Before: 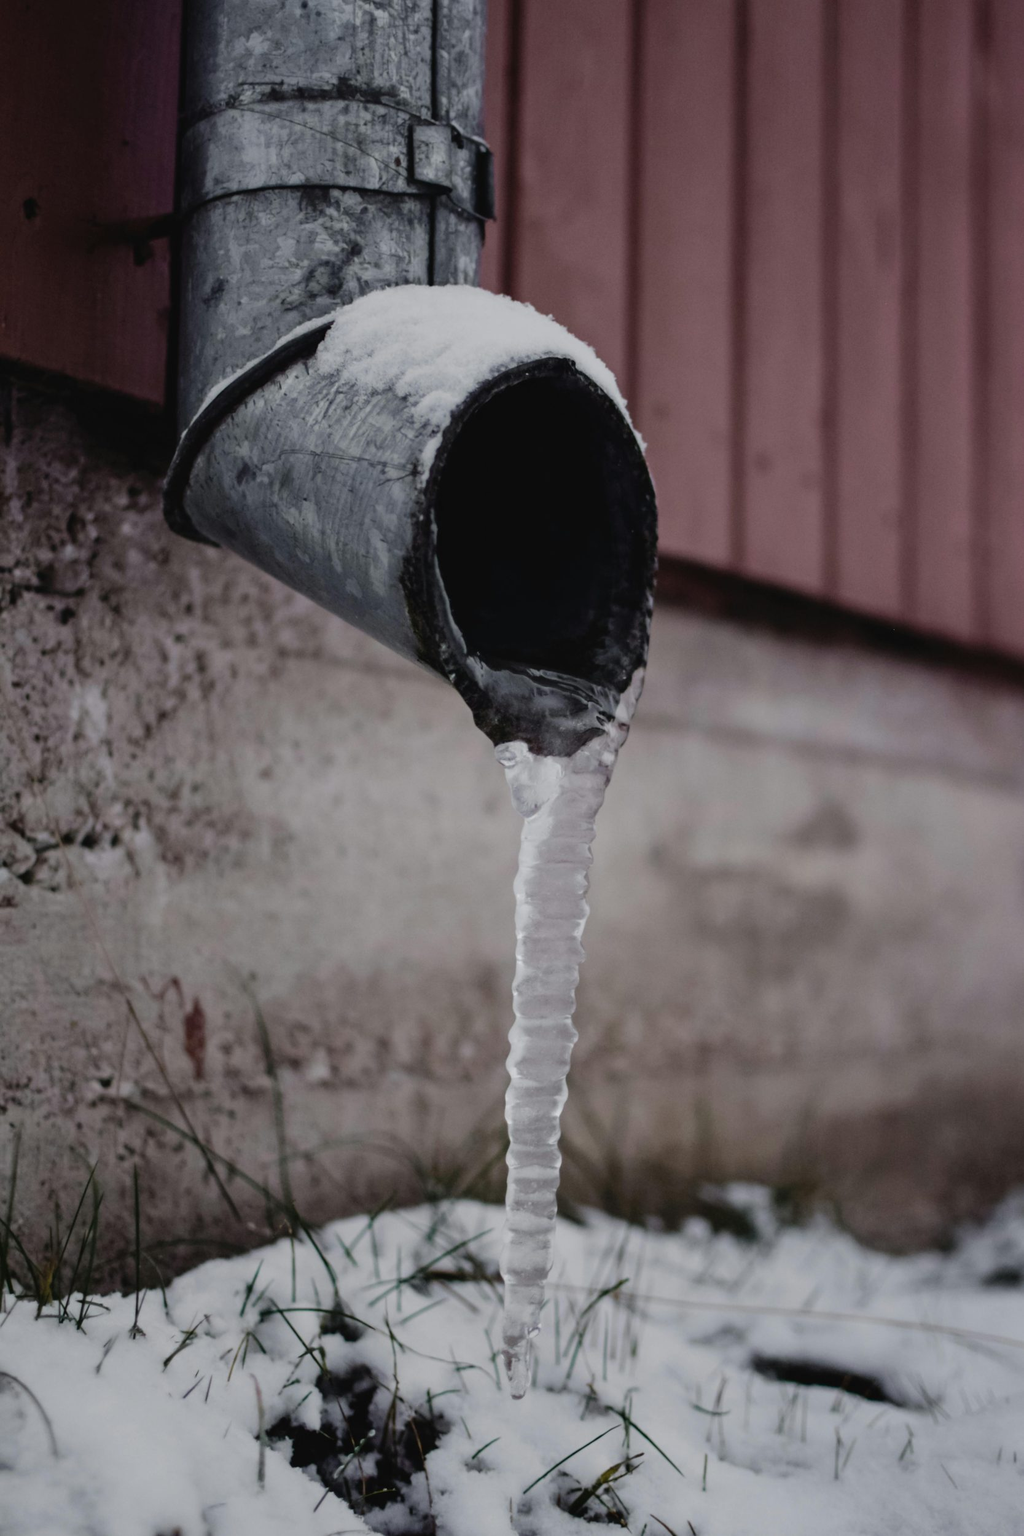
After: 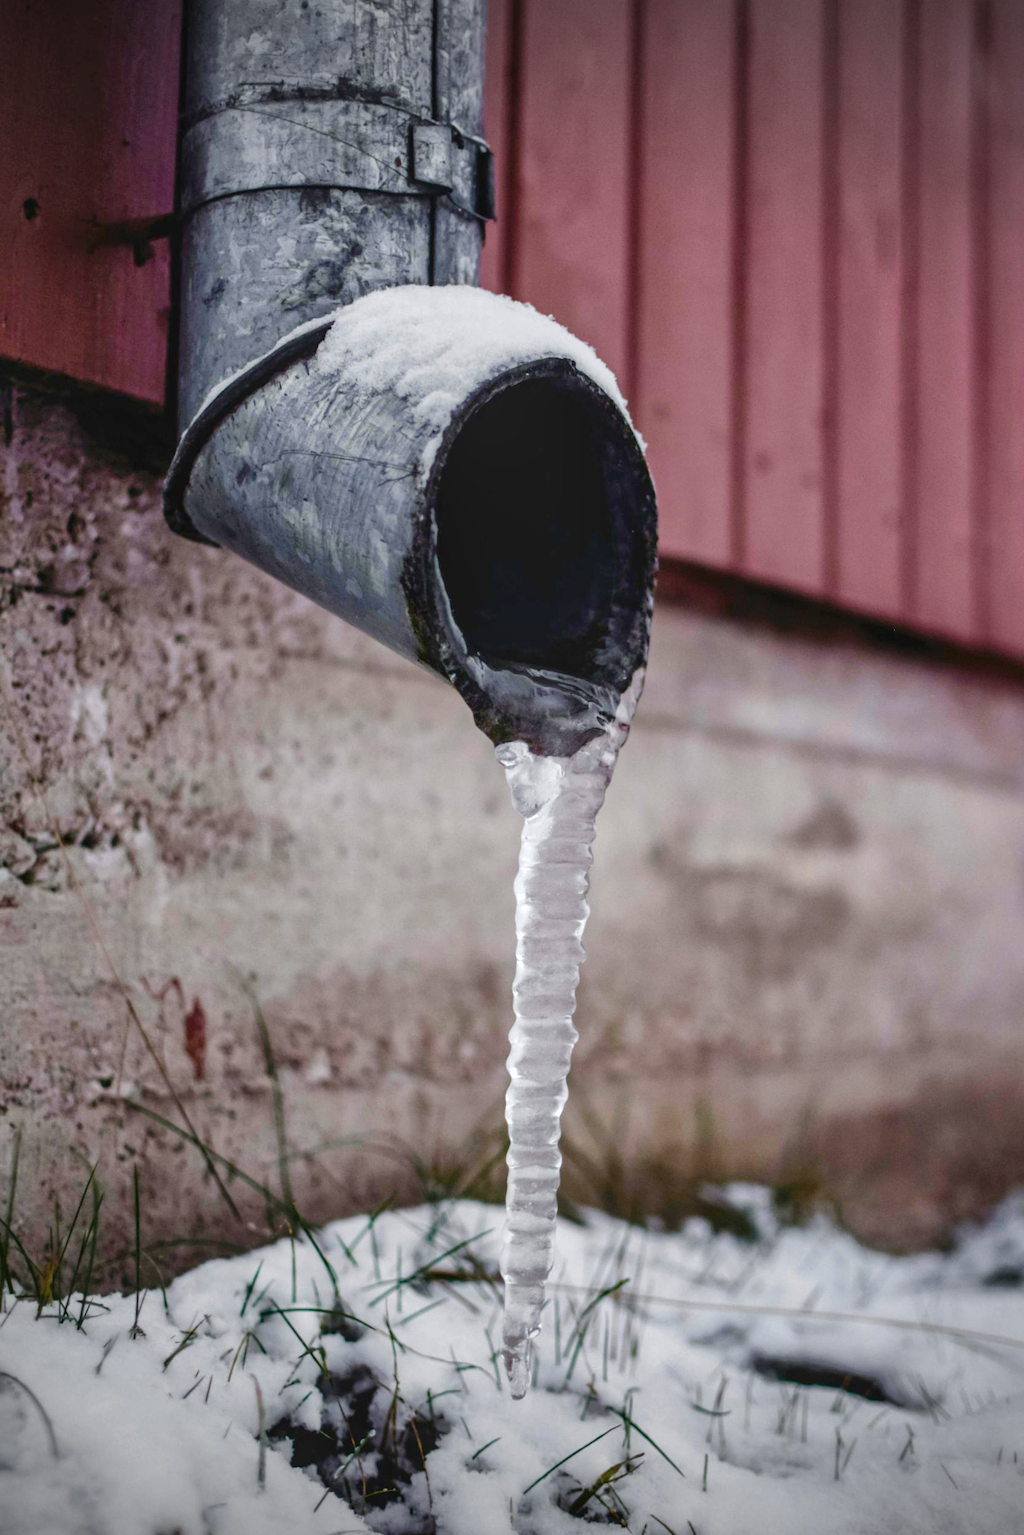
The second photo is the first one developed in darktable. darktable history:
local contrast: on, module defaults
vignetting: fall-off start 89.3%, fall-off radius 44.37%, width/height ratio 1.162, unbound false
shadows and highlights: on, module defaults
color balance rgb: linear chroma grading › global chroma 9.706%, perceptual saturation grading › global saturation 0.749%, perceptual saturation grading › highlights -17.888%, perceptual saturation grading › mid-tones 32.525%, perceptual saturation grading › shadows 50.488%, global vibrance 20%
exposure: black level correction 0, exposure 0.694 EV, compensate highlight preservation false
